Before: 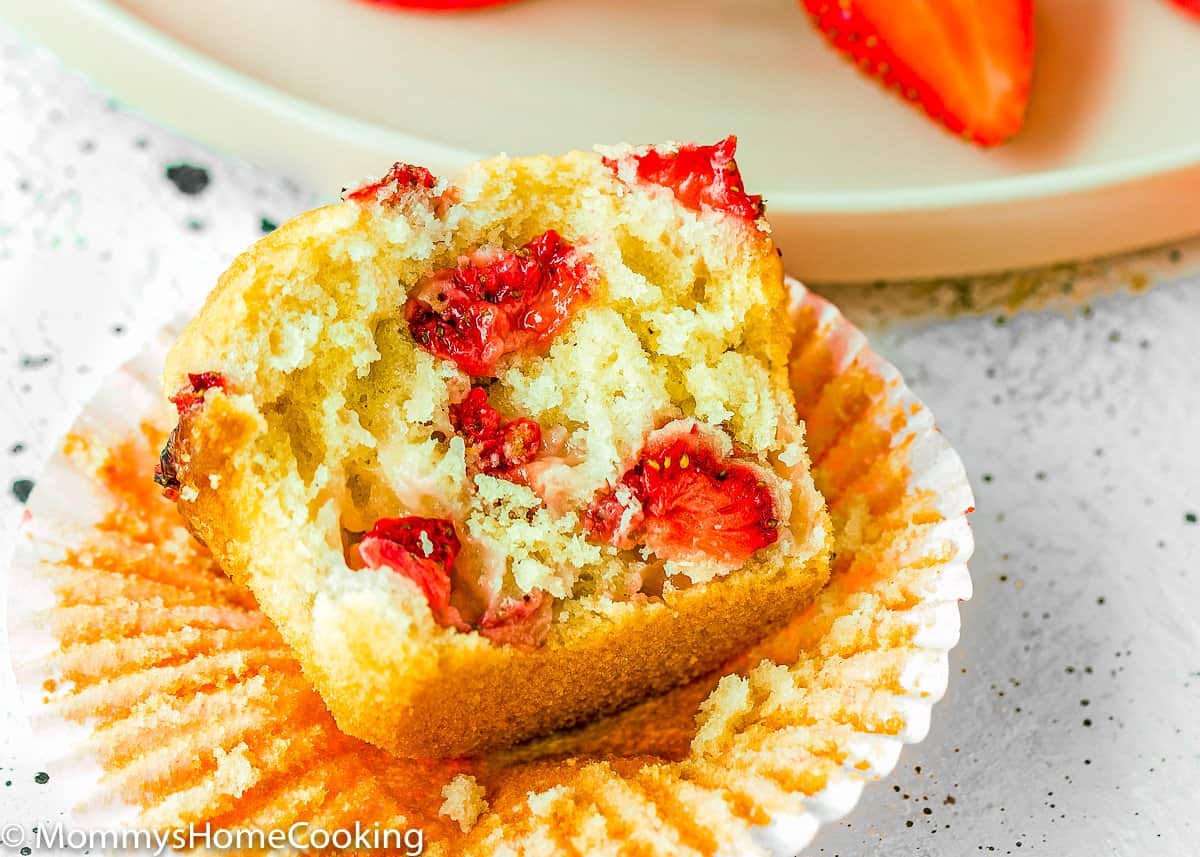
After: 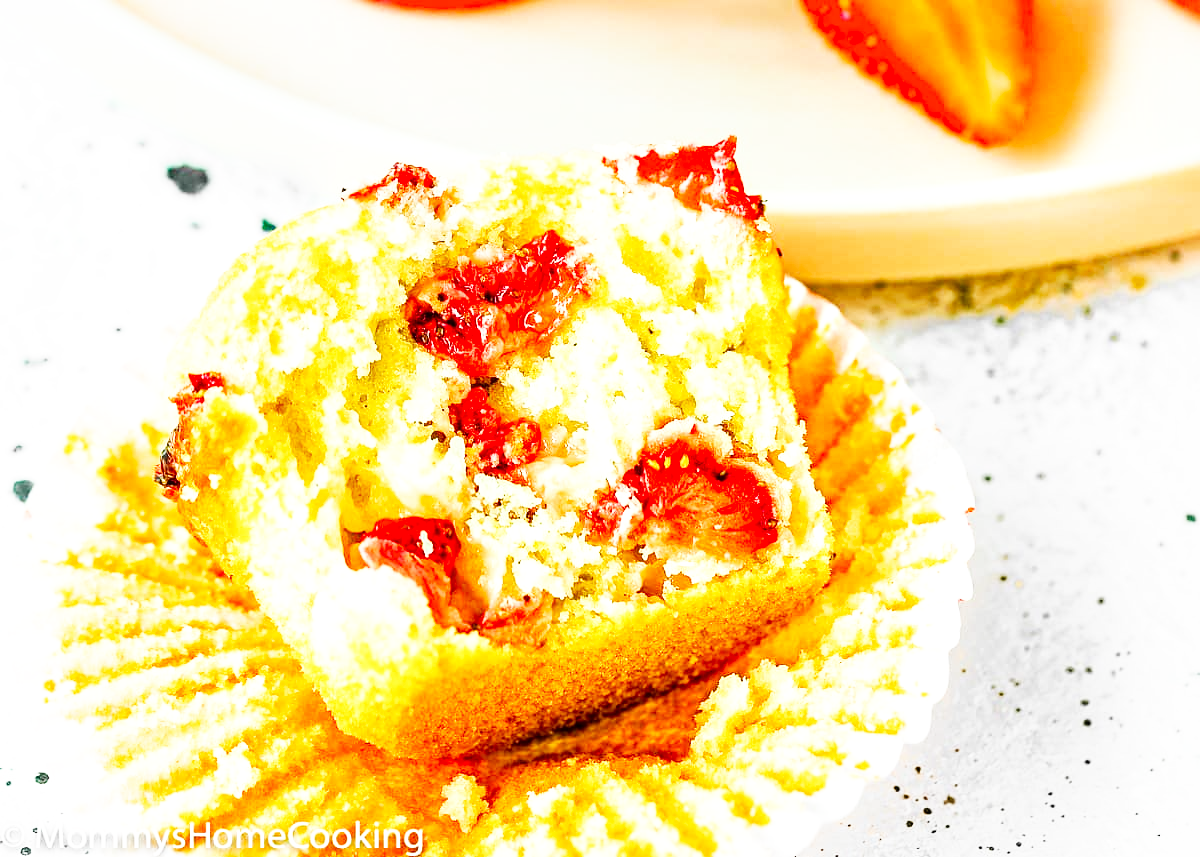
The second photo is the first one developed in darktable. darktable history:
local contrast: mode bilateral grid, contrast 19, coarseness 50, detail 120%, midtone range 0.2
base curve: curves: ch0 [(0, 0) (0.007, 0.004) (0.027, 0.03) (0.046, 0.07) (0.207, 0.54) (0.442, 0.872) (0.673, 0.972) (1, 1)], preserve colors none
